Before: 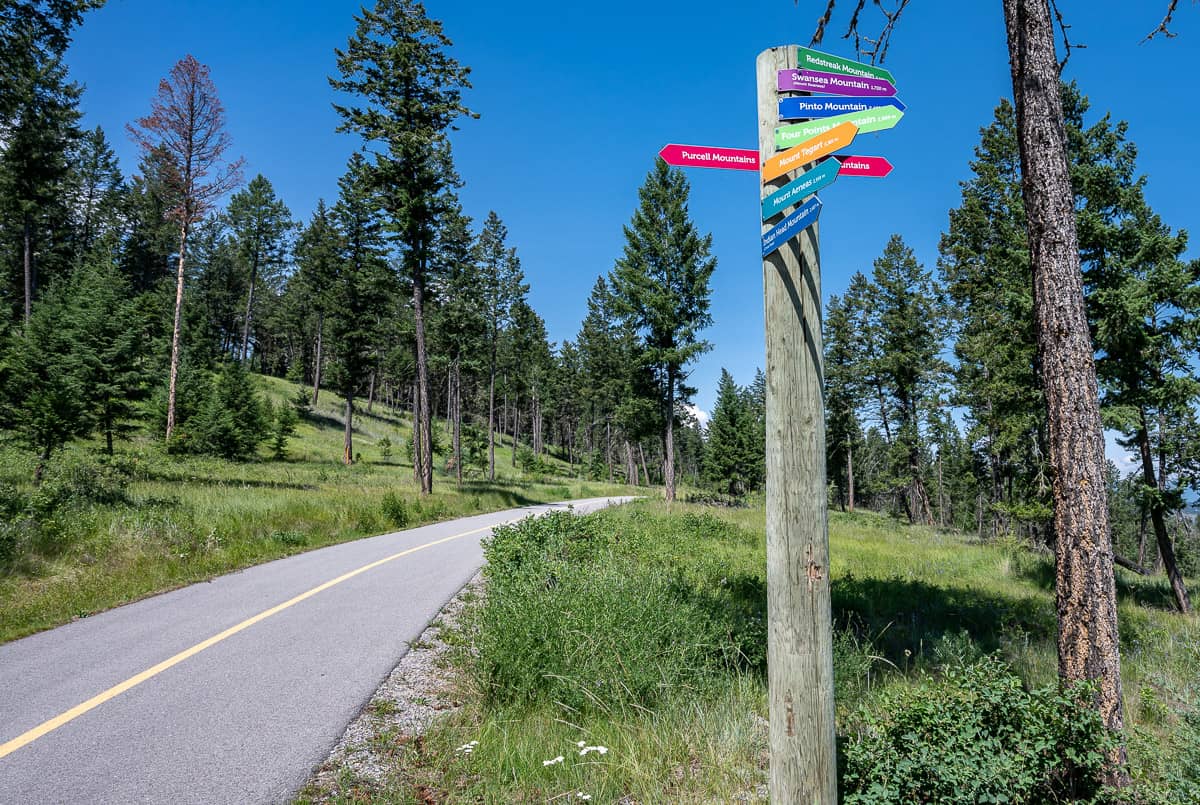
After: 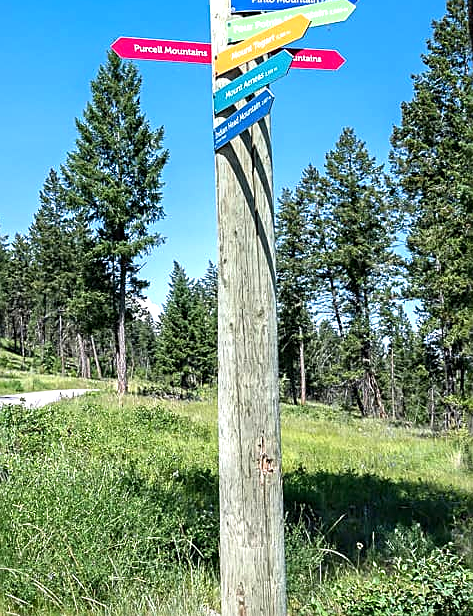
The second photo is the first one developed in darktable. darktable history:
sharpen: amount 0.55
exposure: exposure 0.74 EV, compensate highlight preservation false
crop: left 45.721%, top 13.393%, right 14.118%, bottom 10.01%
